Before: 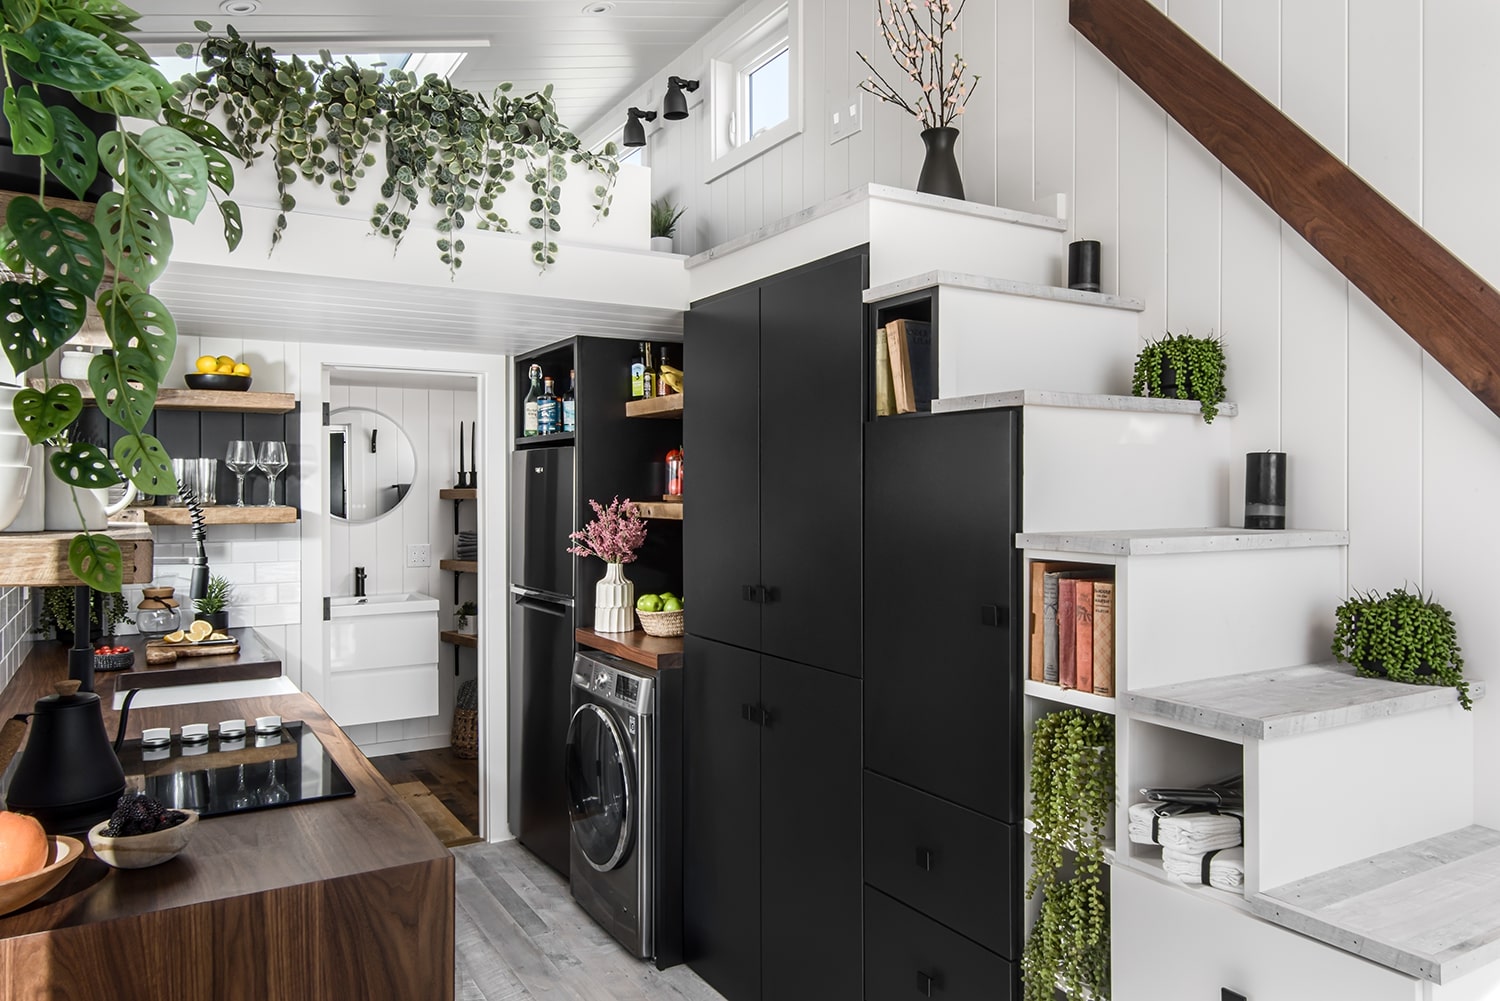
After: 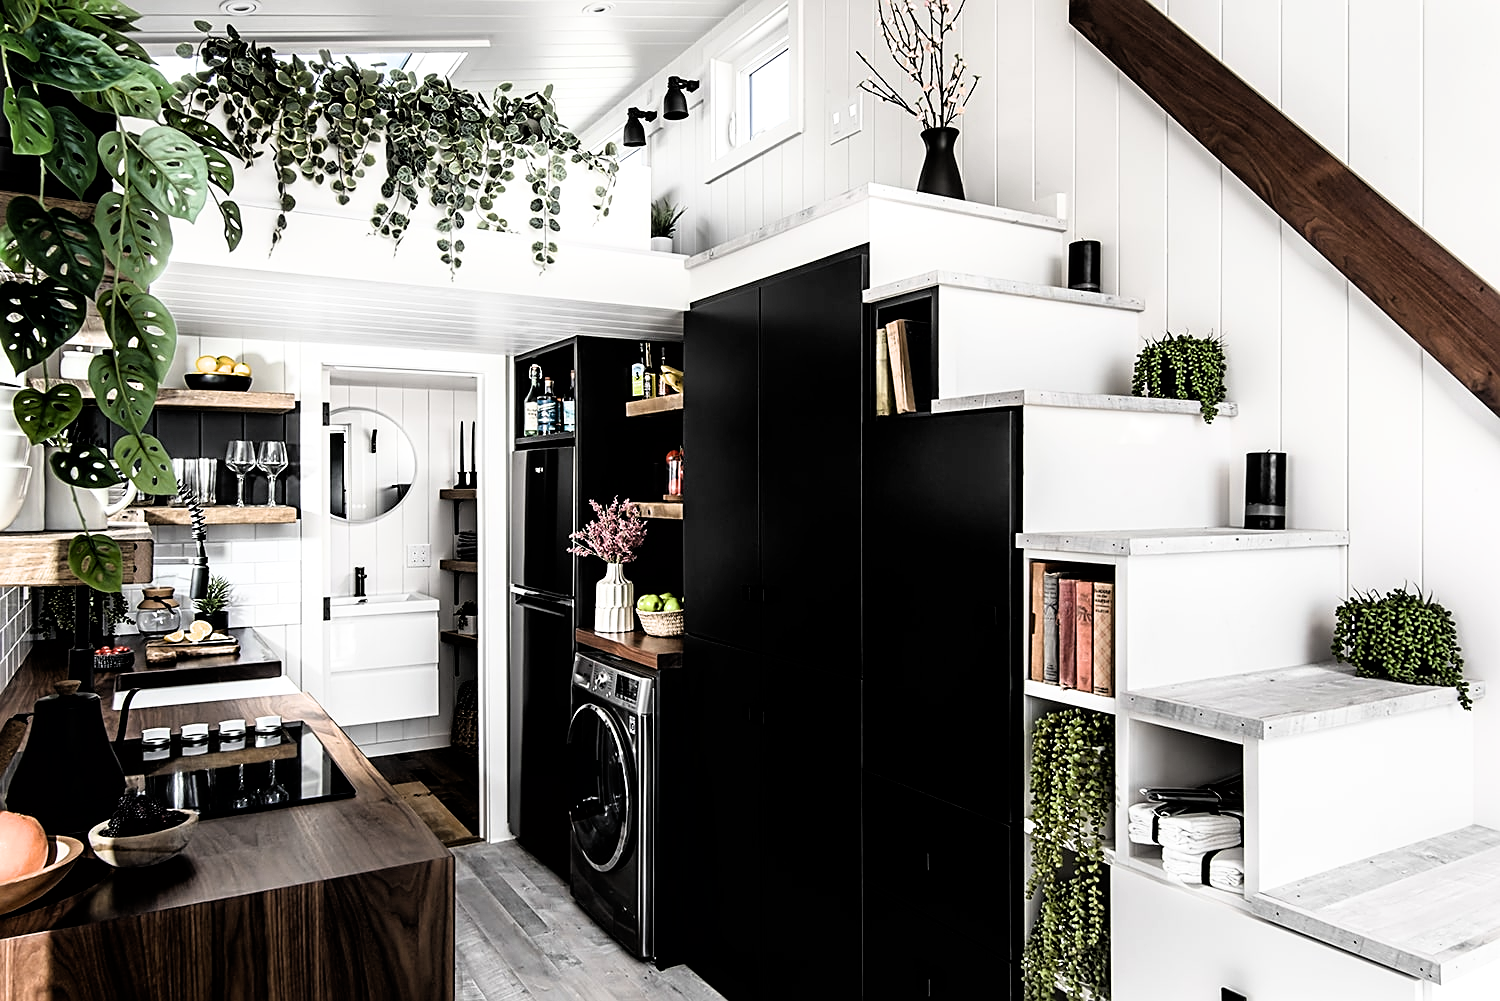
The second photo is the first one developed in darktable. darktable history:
filmic rgb: black relative exposure -3.63 EV, white relative exposure 2.16 EV, hardness 3.62
sharpen: on, module defaults
